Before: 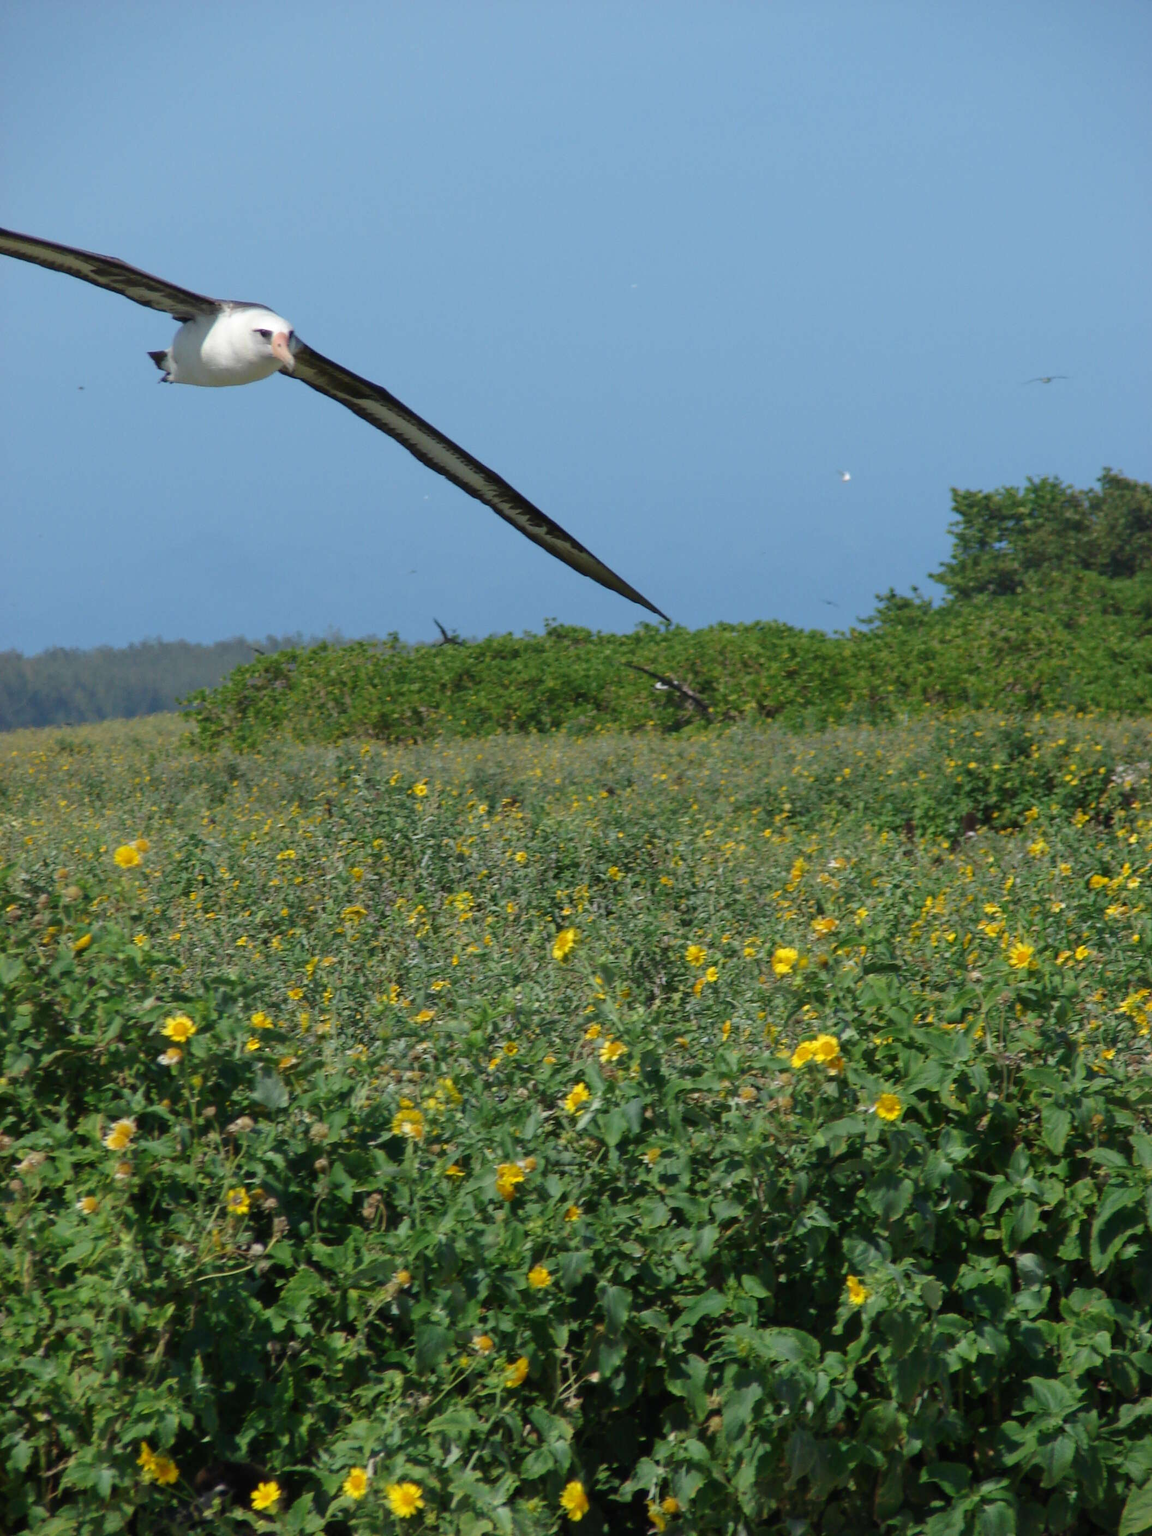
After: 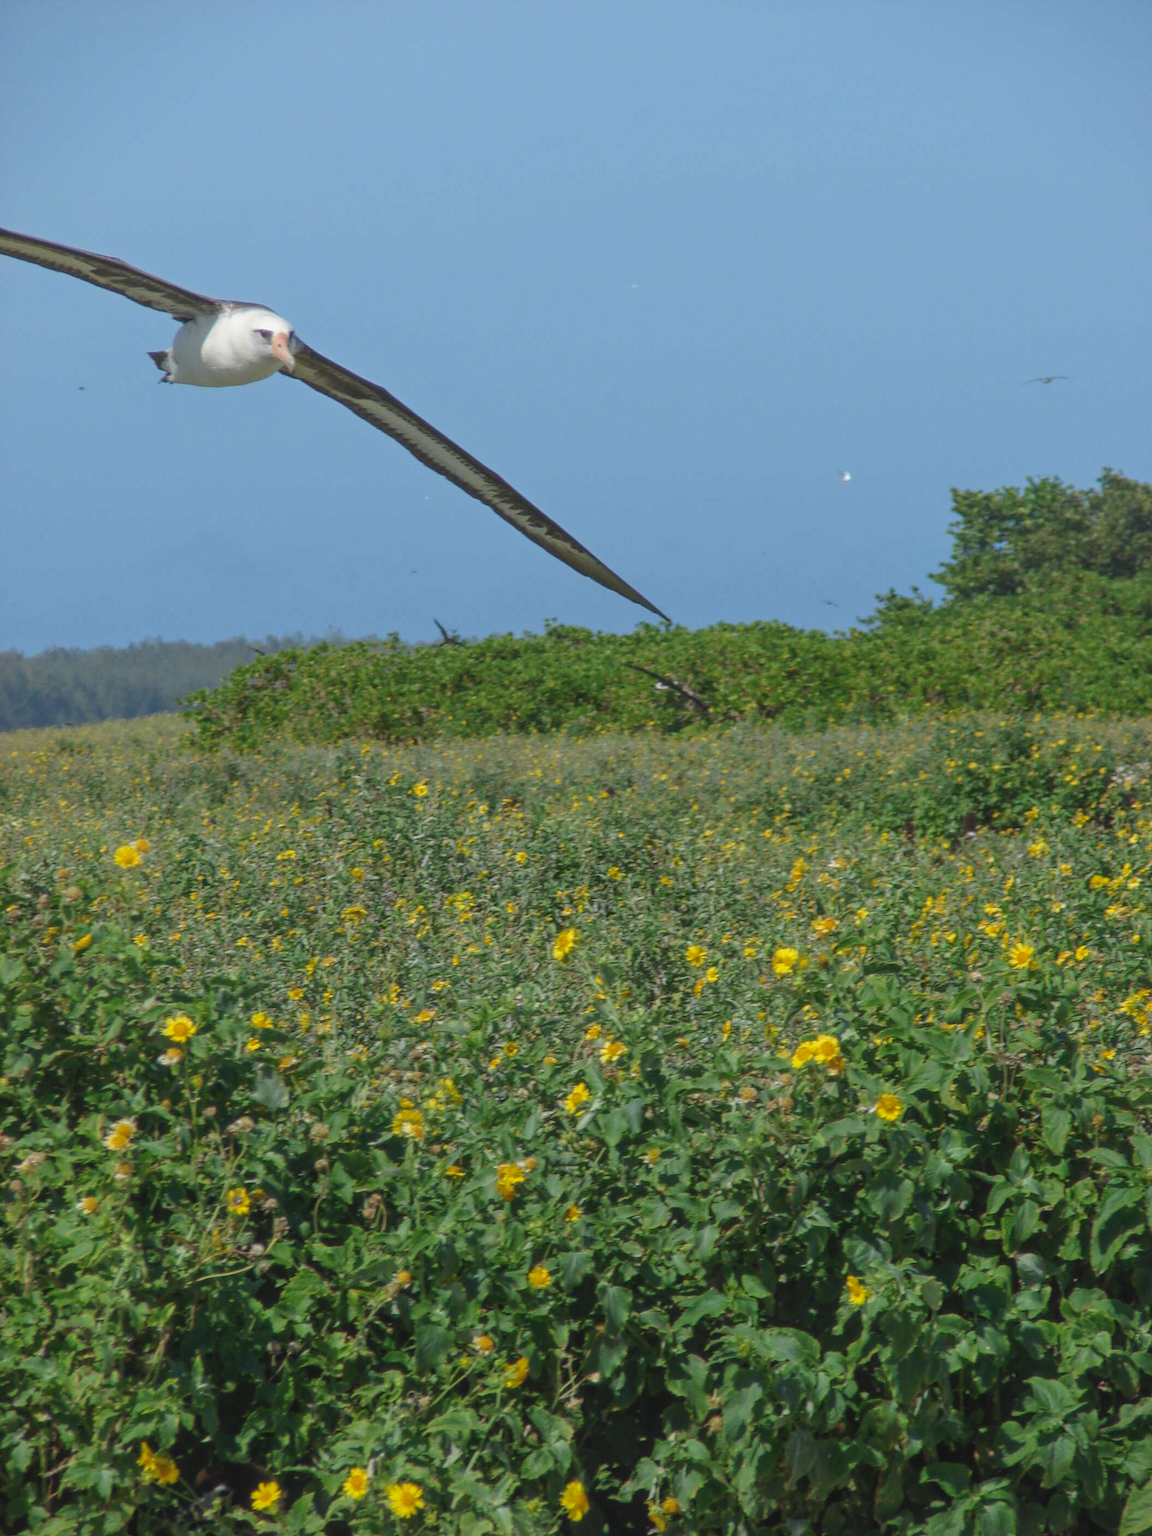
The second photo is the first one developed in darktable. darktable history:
local contrast: highlights 73%, shadows 18%, midtone range 0.198
